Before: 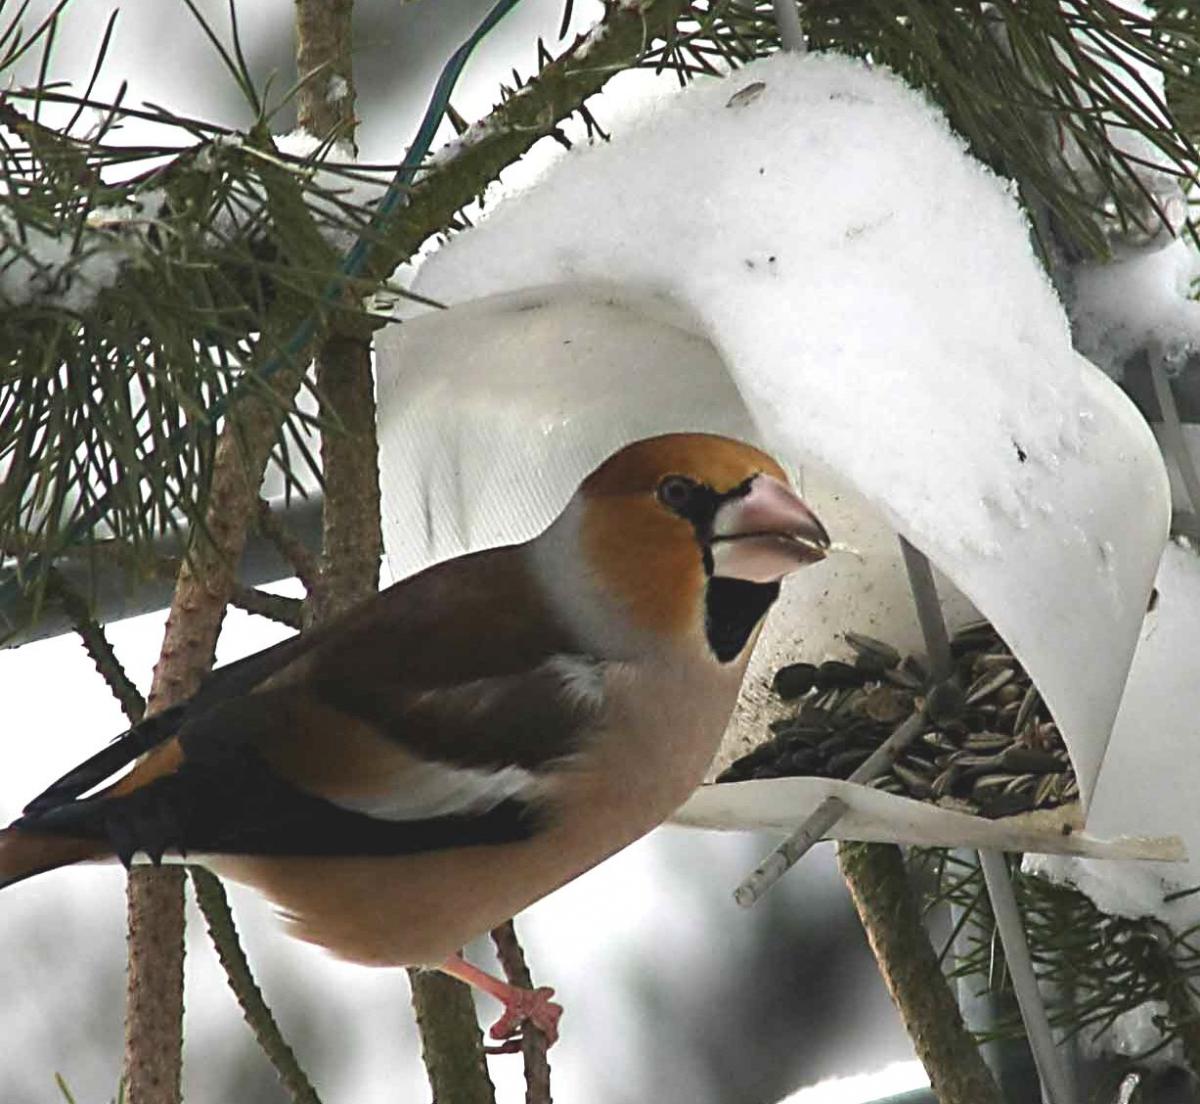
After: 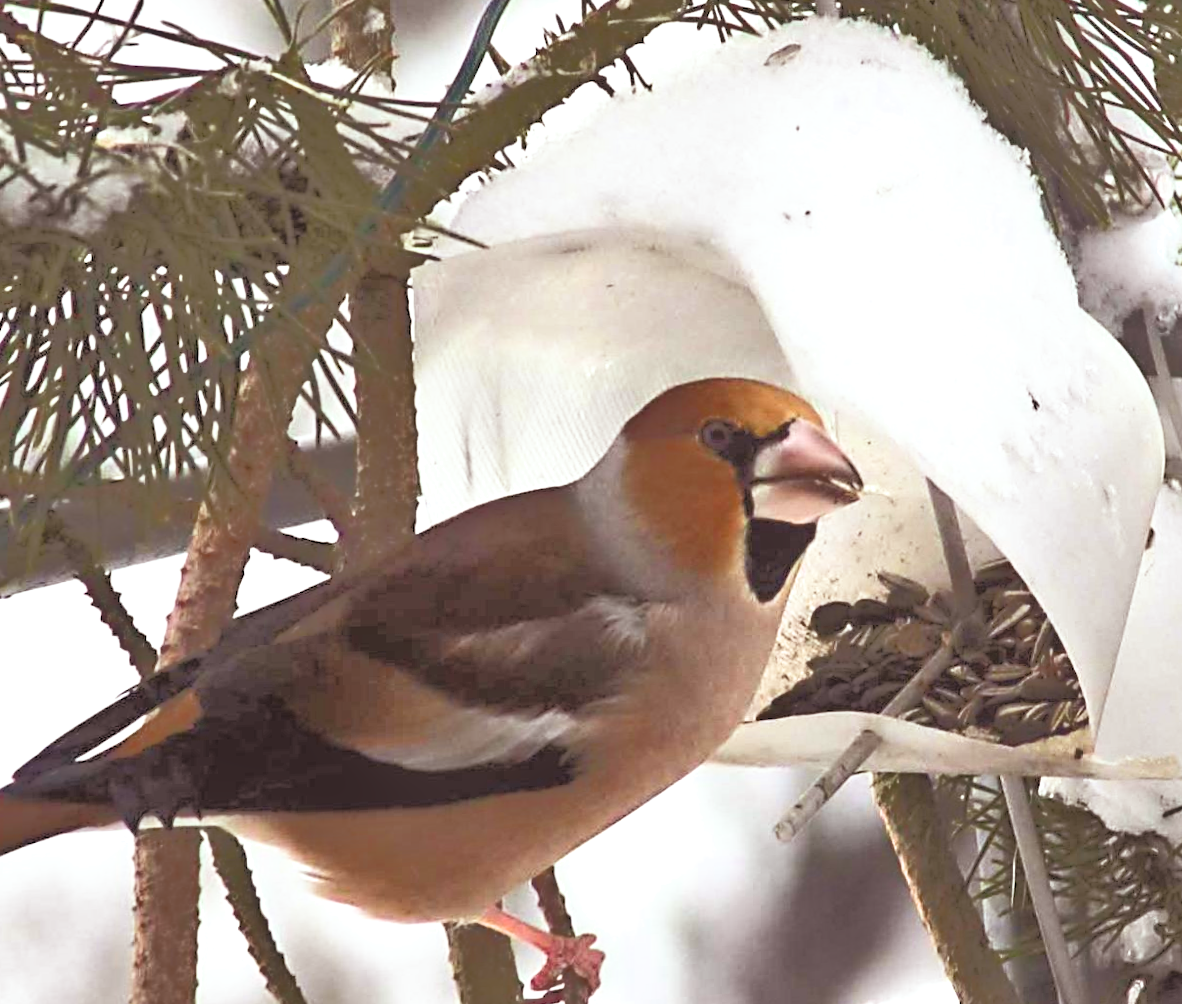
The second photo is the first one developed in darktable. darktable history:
exposure: exposure 0.657 EV, compensate highlight preservation false
rgb levels: mode RGB, independent channels, levels [[0, 0.474, 1], [0, 0.5, 1], [0, 0.5, 1]]
rotate and perspective: rotation -0.013°, lens shift (vertical) -0.027, lens shift (horizontal) 0.178, crop left 0.016, crop right 0.989, crop top 0.082, crop bottom 0.918
filmic rgb: black relative exposure -4.91 EV, white relative exposure 2.84 EV, hardness 3.7
tone equalizer: -8 EV -0.528 EV, -7 EV -0.319 EV, -6 EV -0.083 EV, -5 EV 0.413 EV, -4 EV 0.985 EV, -3 EV 0.791 EV, -2 EV -0.01 EV, -1 EV 0.14 EV, +0 EV -0.012 EV, smoothing 1
